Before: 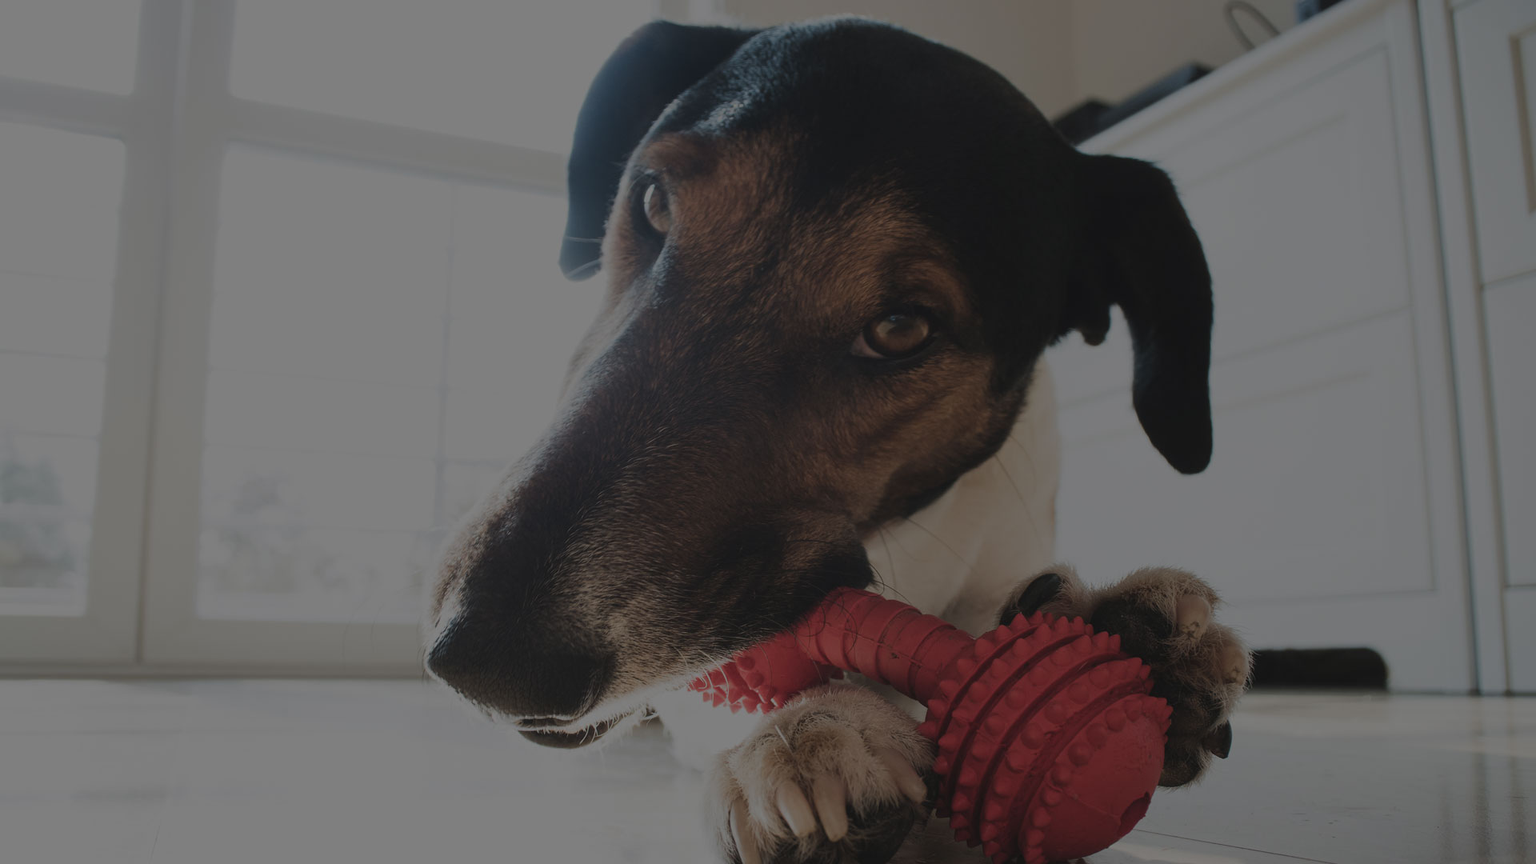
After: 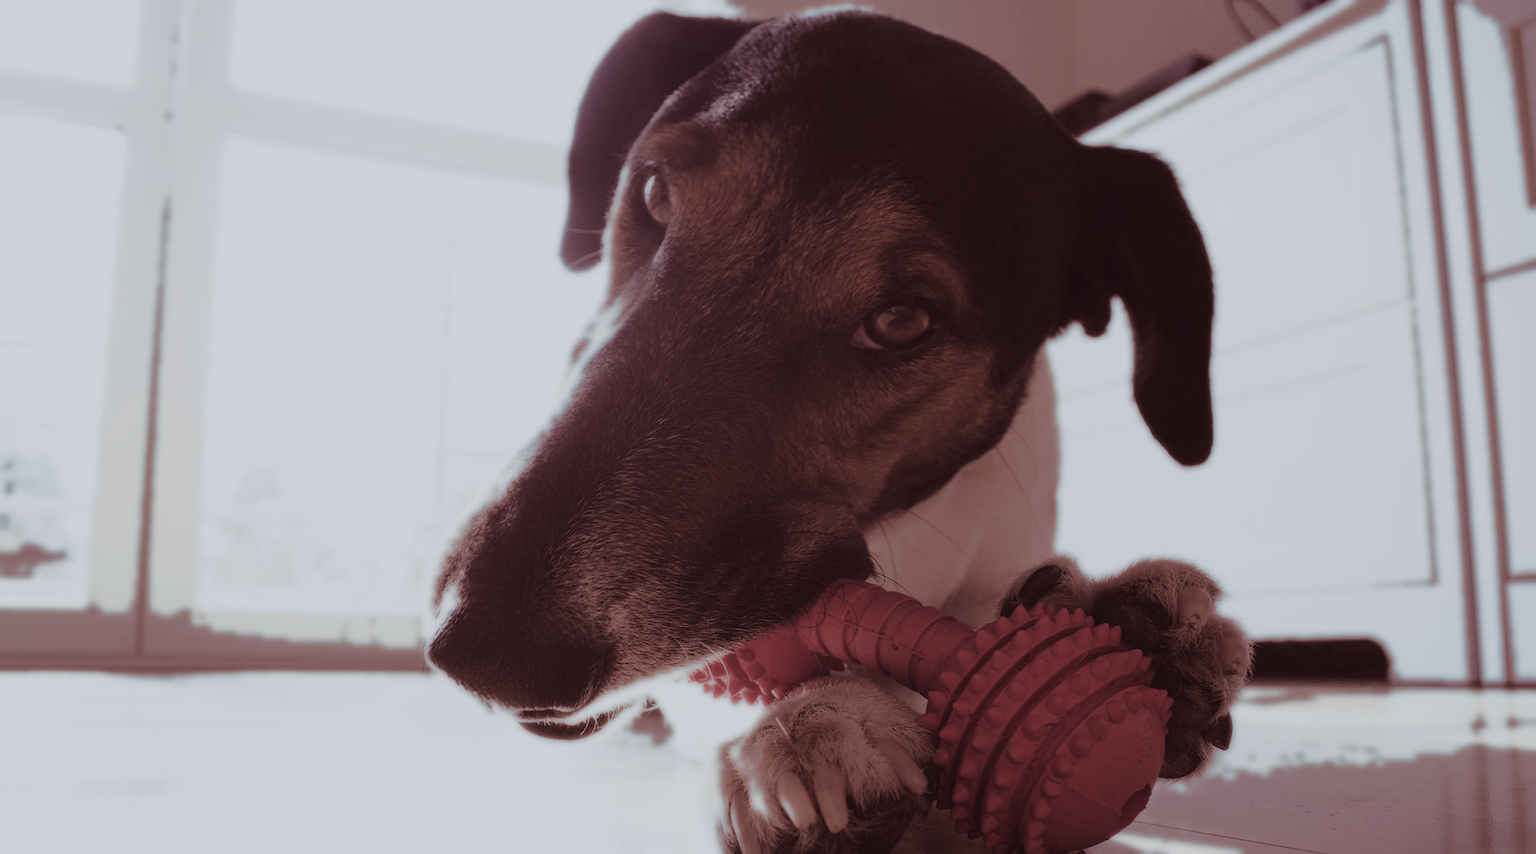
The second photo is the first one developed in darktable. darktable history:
white balance: red 0.974, blue 1.044
exposure: black level correction 0.001, exposure 0.3 EV, compensate highlight preservation false
split-toning: on, module defaults
crop: top 1.049%, right 0.001%
bloom: size 0%, threshold 54.82%, strength 8.31%
